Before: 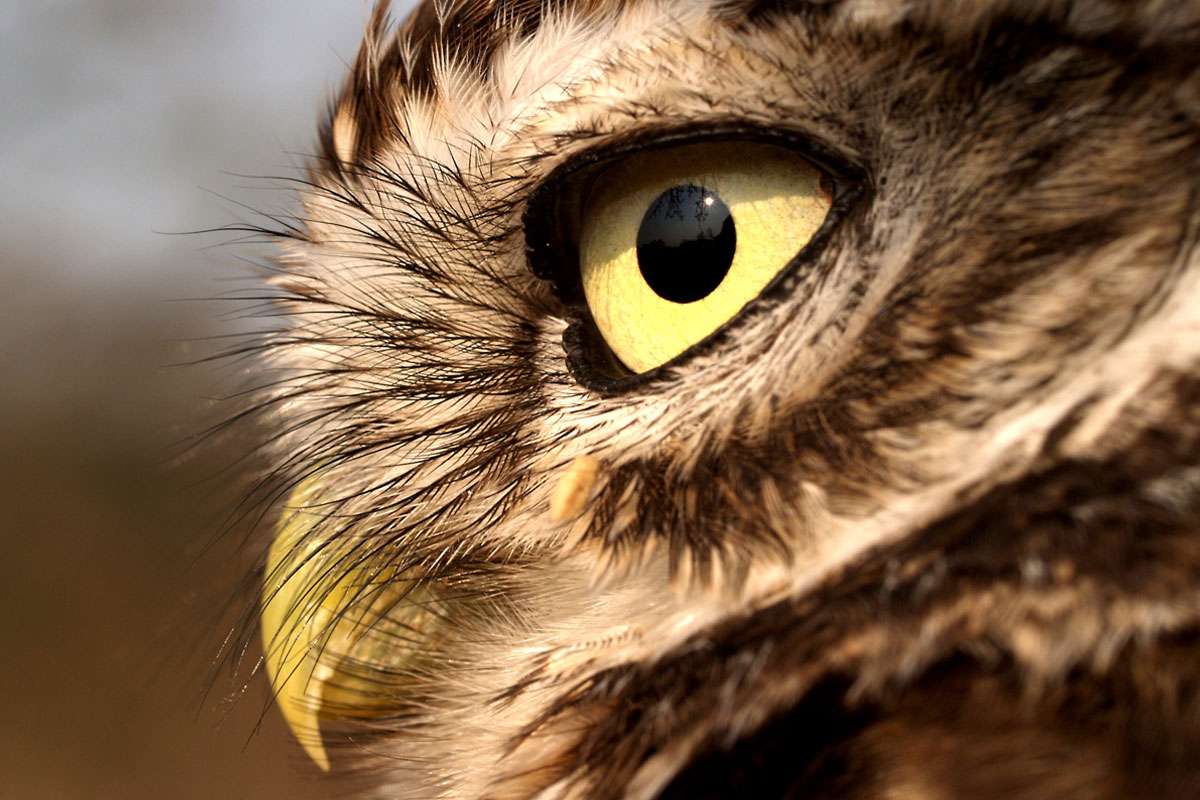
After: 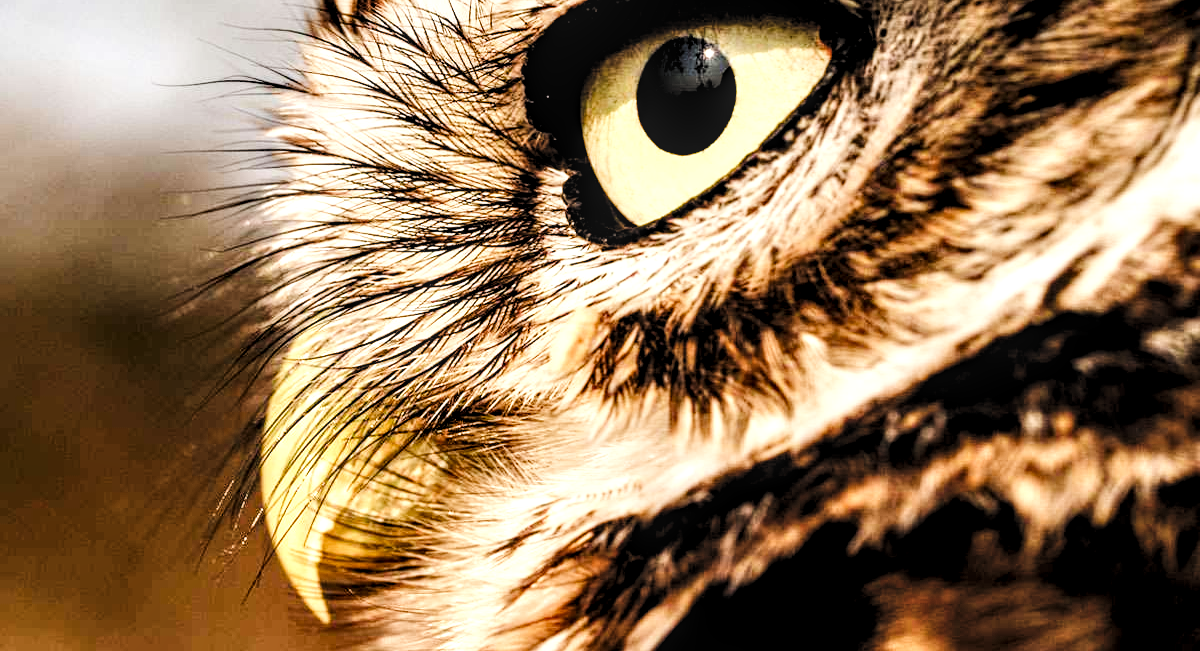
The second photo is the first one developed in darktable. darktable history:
crop and rotate: top 18.509%
color balance rgb: perceptual saturation grading › global saturation 20%, perceptual saturation grading › highlights -50.265%, perceptual saturation grading › shadows 30.841%, perceptual brilliance grading › mid-tones 9.454%, perceptual brilliance grading › shadows 15.739%
filmic rgb: black relative exposure -5.04 EV, white relative exposure 3.96 EV, hardness 2.89, contrast 1.298, highlights saturation mix -28.94%, color science v6 (2022)
exposure: exposure 0.494 EV, compensate highlight preservation false
tone curve: curves: ch0 [(0, 0.023) (0.217, 0.19) (0.754, 0.801) (1, 0.977)]; ch1 [(0, 0) (0.392, 0.398) (0.5, 0.5) (0.521, 0.529) (0.56, 0.592) (1, 1)]; ch2 [(0, 0) (0.5, 0.5) (0.579, 0.561) (0.65, 0.657) (1, 1)], preserve colors none
local contrast: detail 150%
levels: levels [0.052, 0.496, 0.908]
